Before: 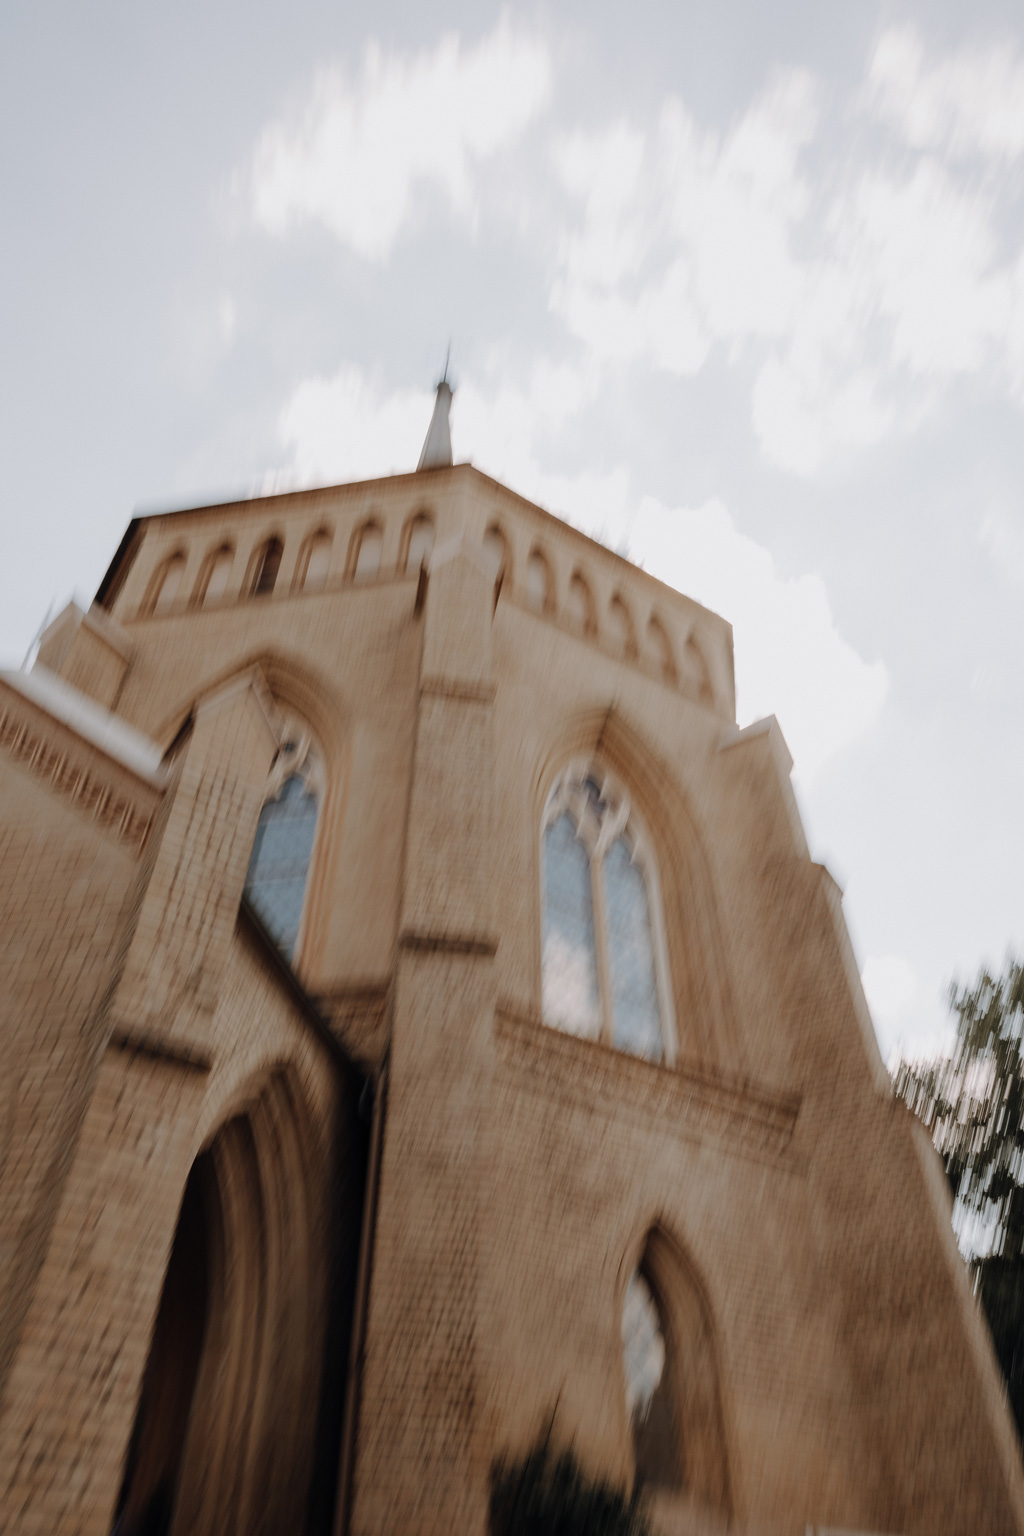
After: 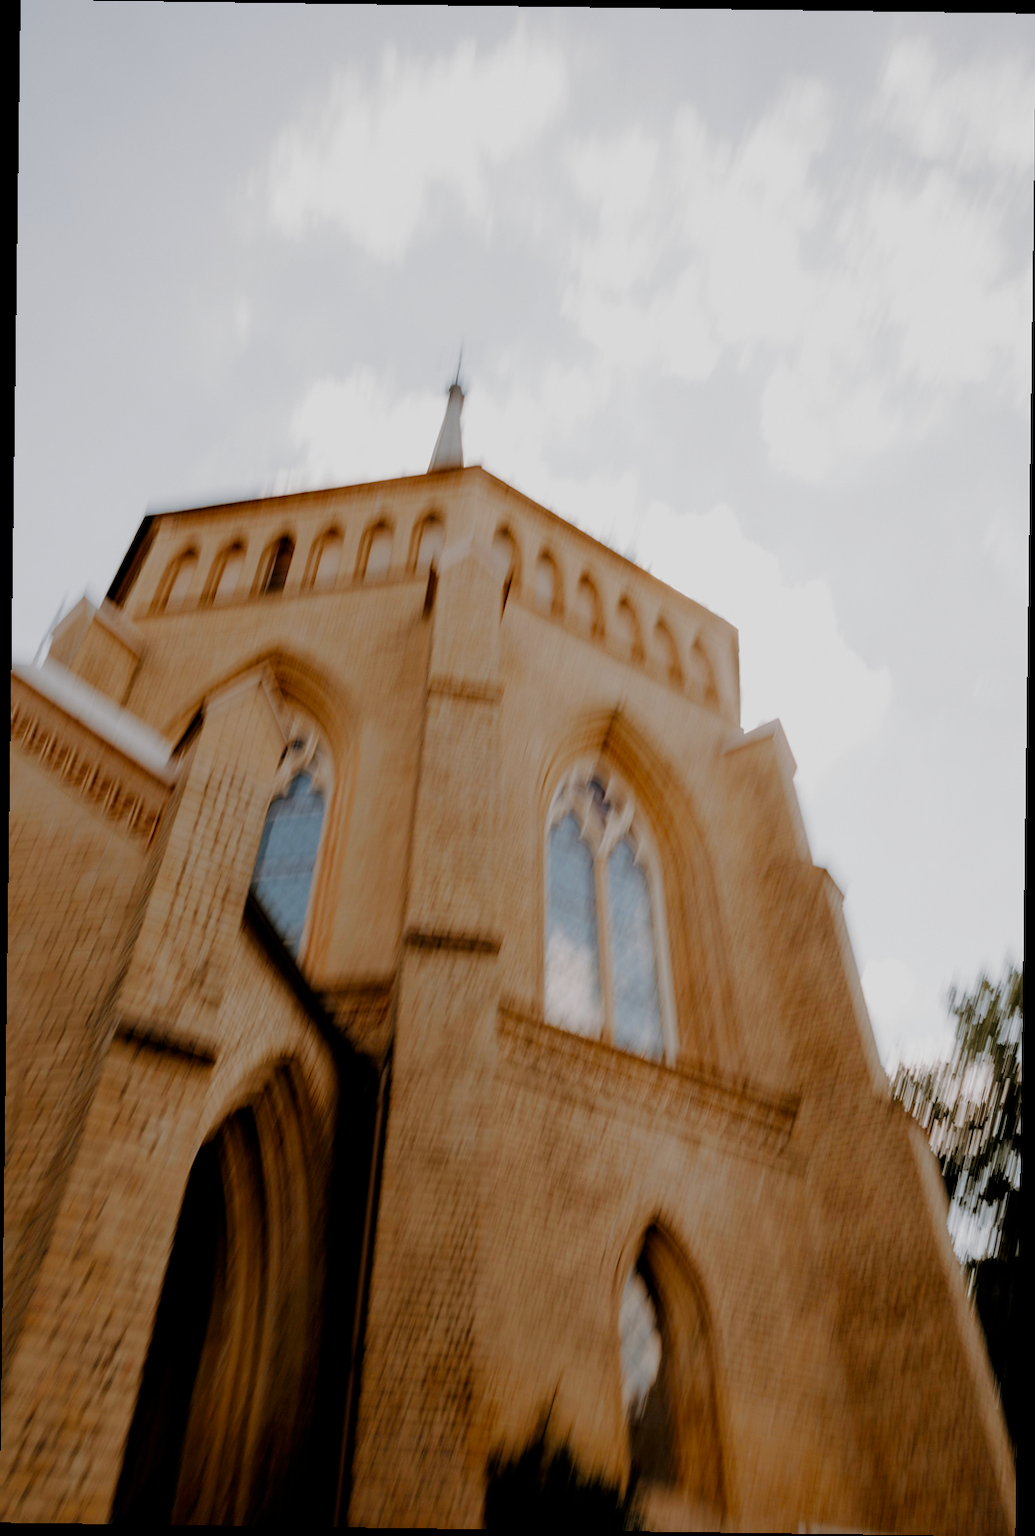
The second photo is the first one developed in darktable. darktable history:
contrast brightness saturation: contrast 0.07, brightness -0.14, saturation 0.11
exposure: black level correction 0, exposure 0.7 EV, compensate exposure bias true, compensate highlight preservation false
rotate and perspective: rotation 0.8°, automatic cropping off
filmic rgb: black relative exposure -4.4 EV, white relative exposure 5 EV, threshold 3 EV, hardness 2.23, latitude 40.06%, contrast 1.15, highlights saturation mix 10%, shadows ↔ highlights balance 1.04%, preserve chrominance RGB euclidean norm (legacy), color science v4 (2020), enable highlight reconstruction true
